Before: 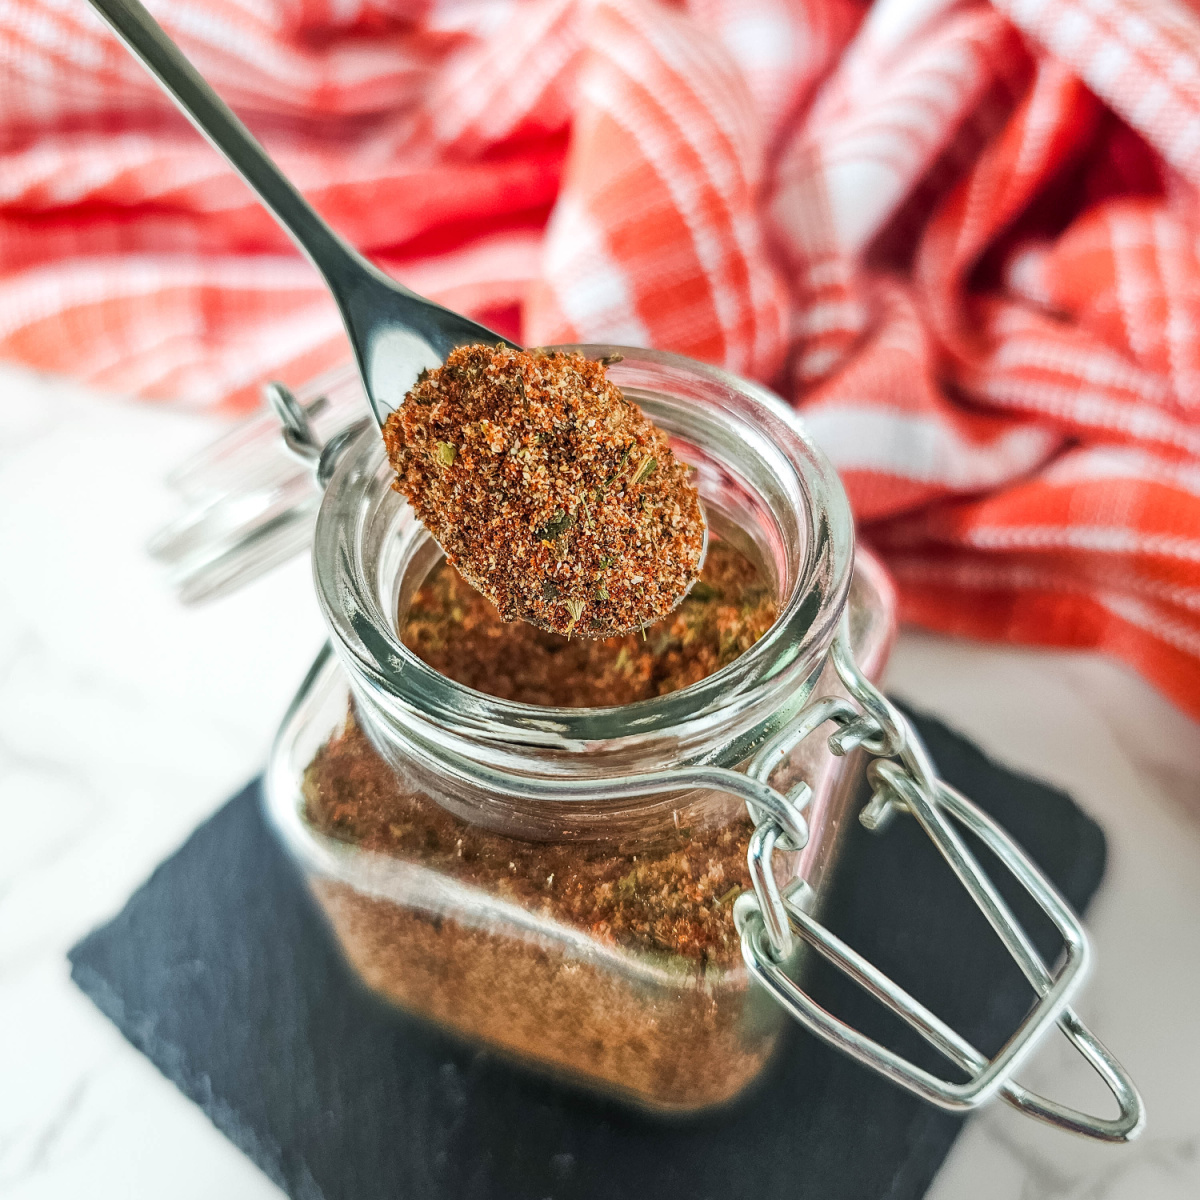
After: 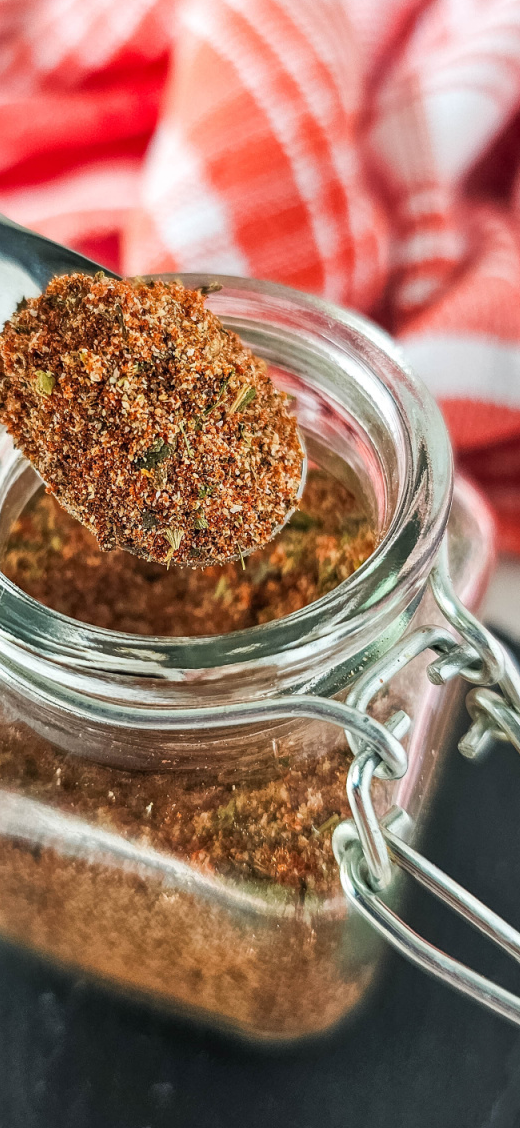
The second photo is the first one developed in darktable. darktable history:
crop: left 33.495%, top 5.954%, right 23.095%
